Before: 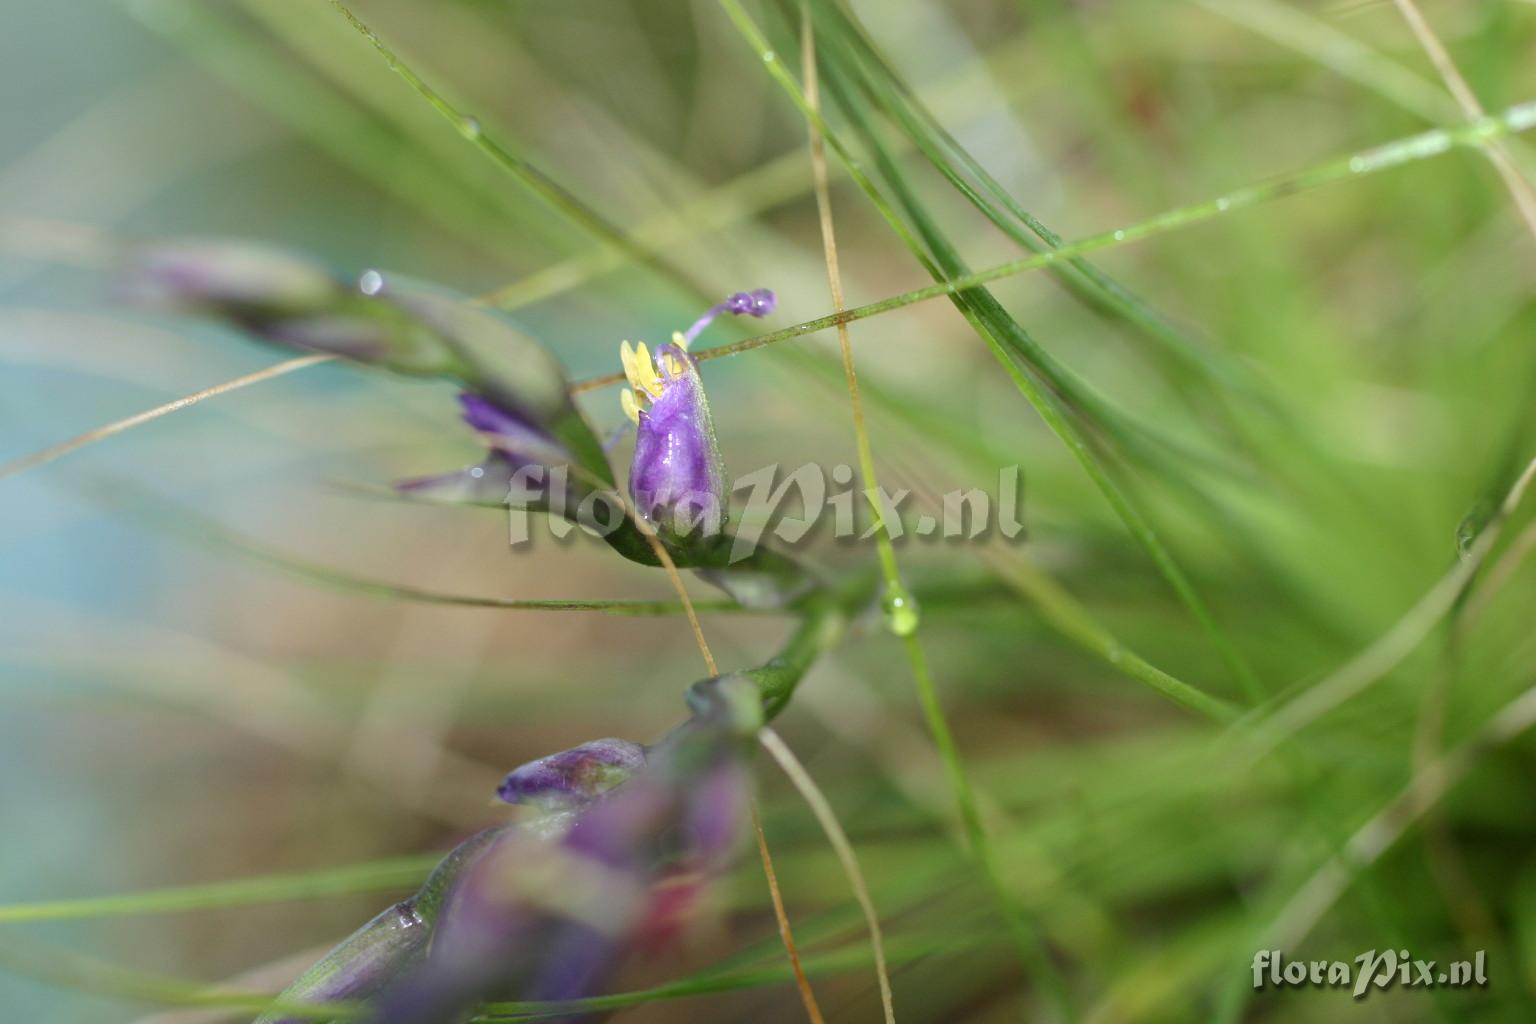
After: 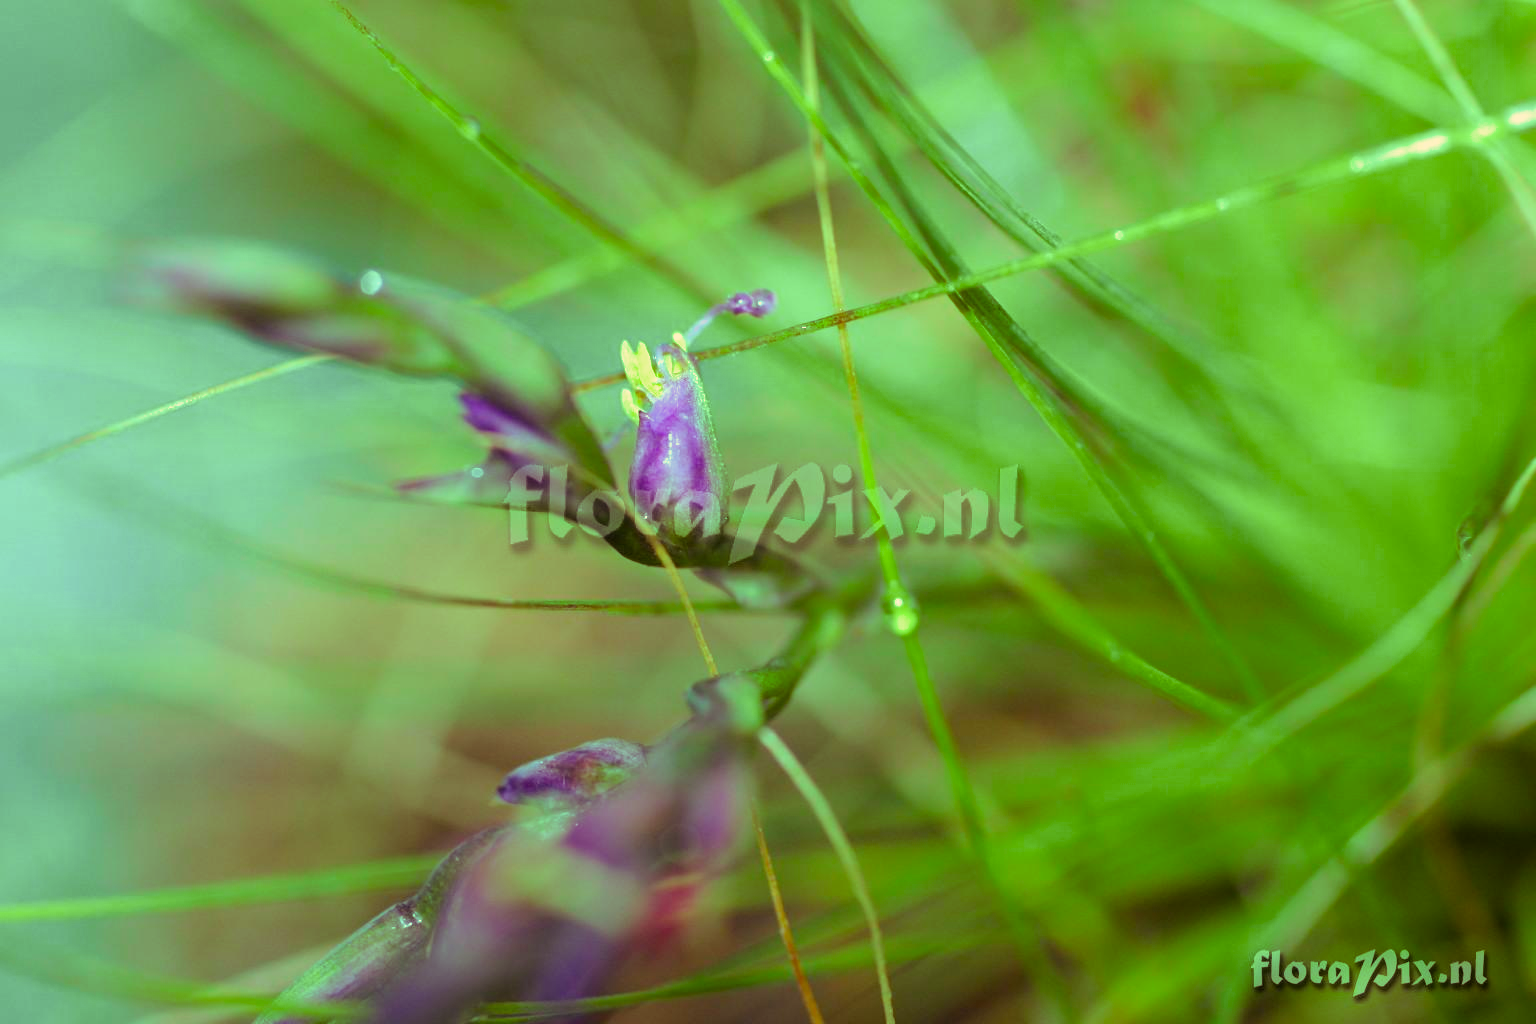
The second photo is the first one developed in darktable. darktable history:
filmic rgb: black relative exposure -11.35 EV, white relative exposure 3.22 EV, hardness 6.76, color science v6 (2022)
color correction: highlights a* 21.88, highlights b* 22.25
color balance rgb: shadows lift › luminance 0.49%, shadows lift › chroma 6.83%, shadows lift › hue 300.29°, power › hue 208.98°, highlights gain › luminance 20.24%, highlights gain › chroma 13.17%, highlights gain › hue 173.85°, perceptual saturation grading › global saturation 18.05%
